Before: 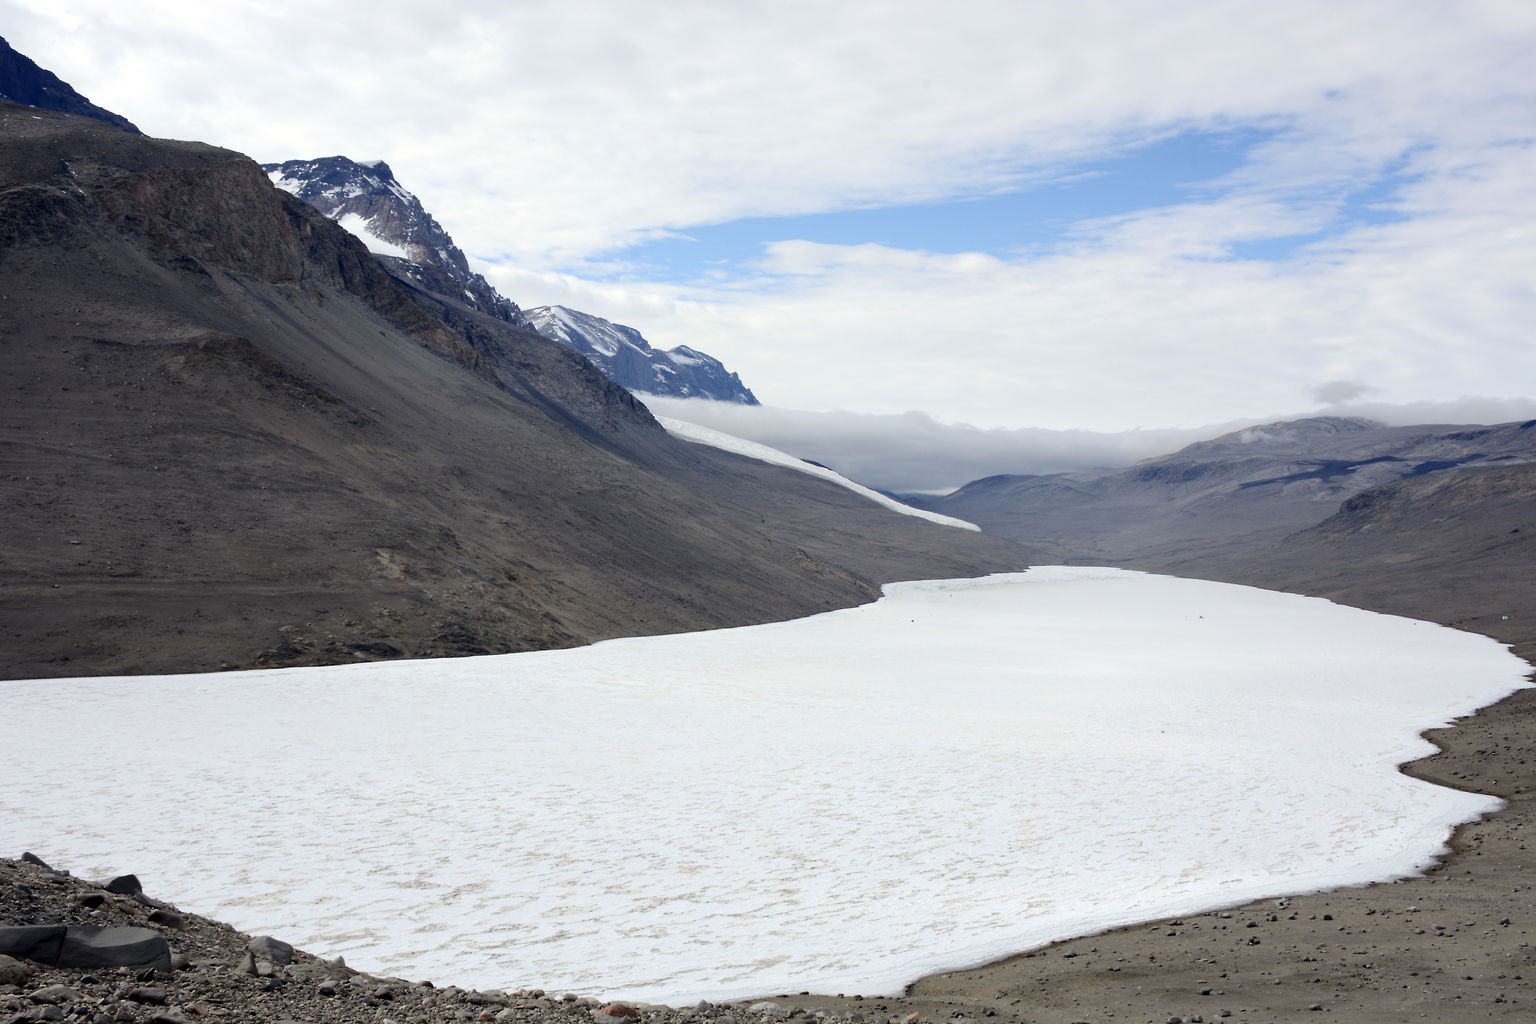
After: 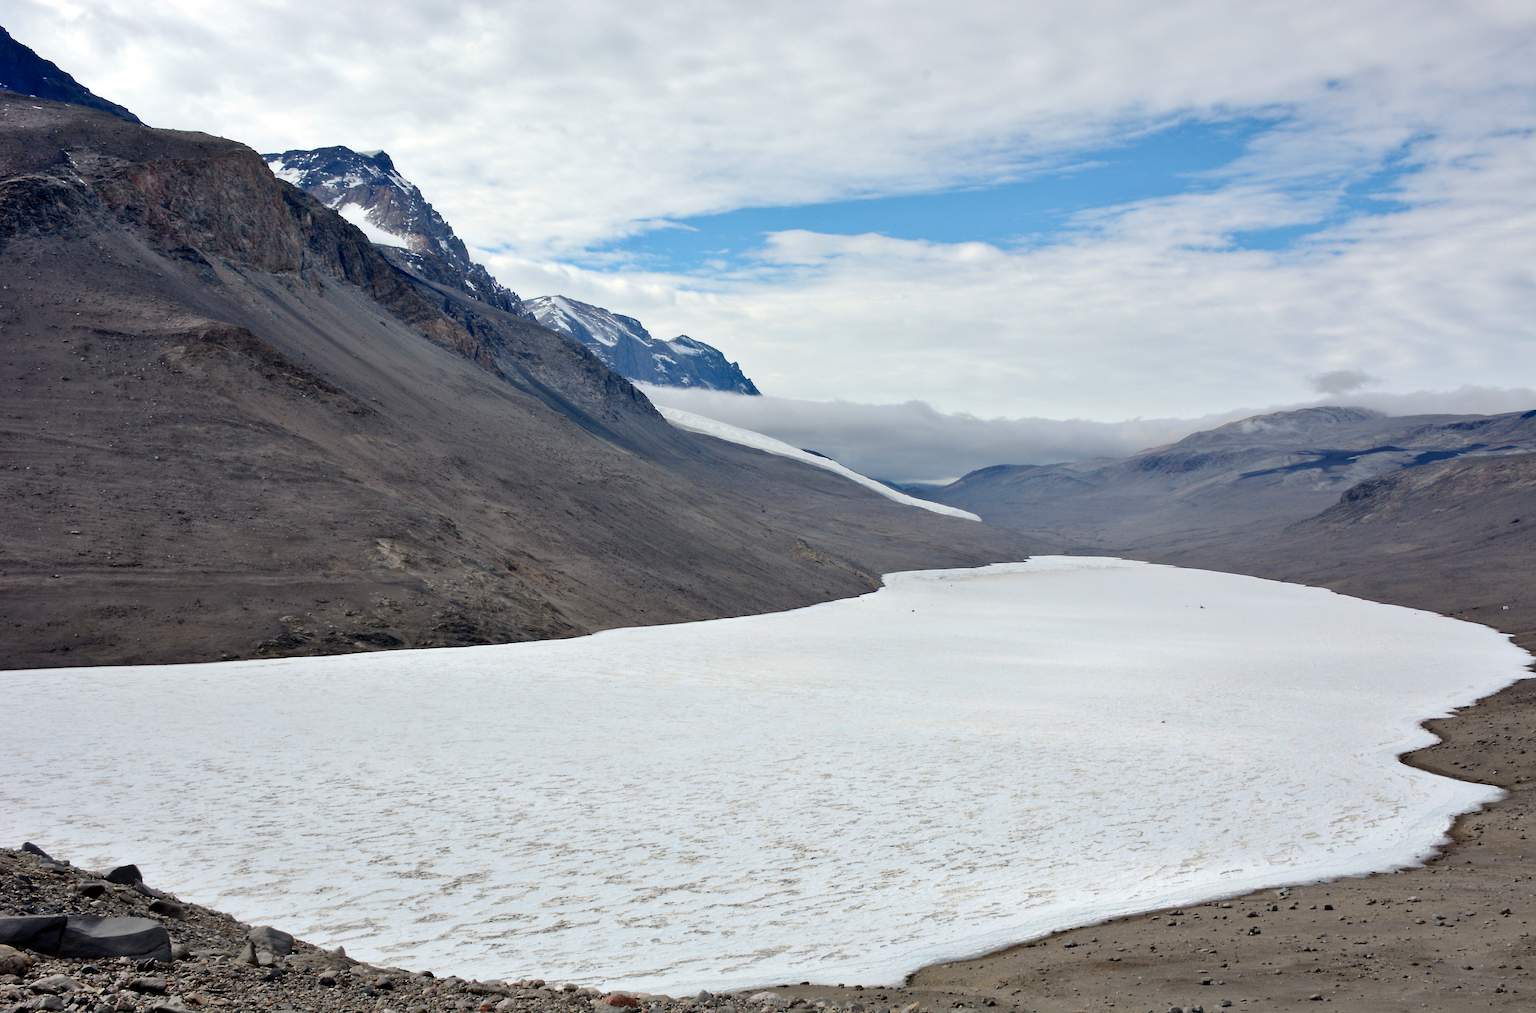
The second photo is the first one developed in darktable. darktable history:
crop: top 1.049%, right 0.001%
shadows and highlights: low approximation 0.01, soften with gaussian
